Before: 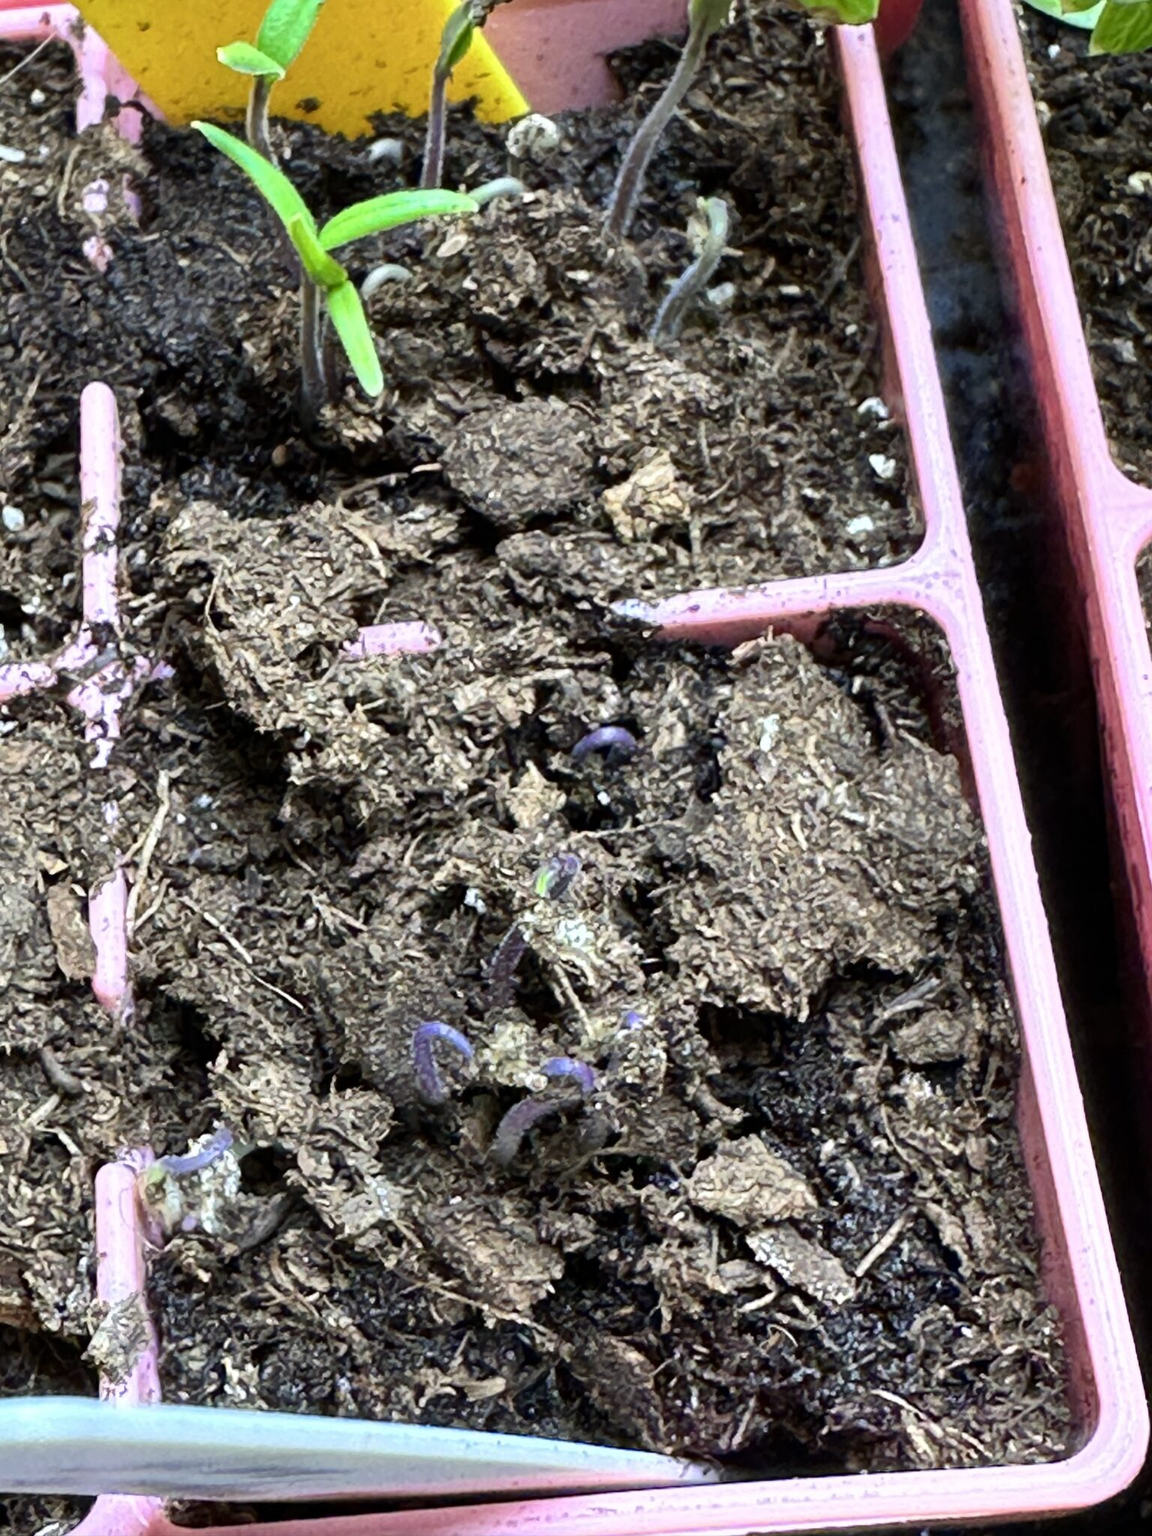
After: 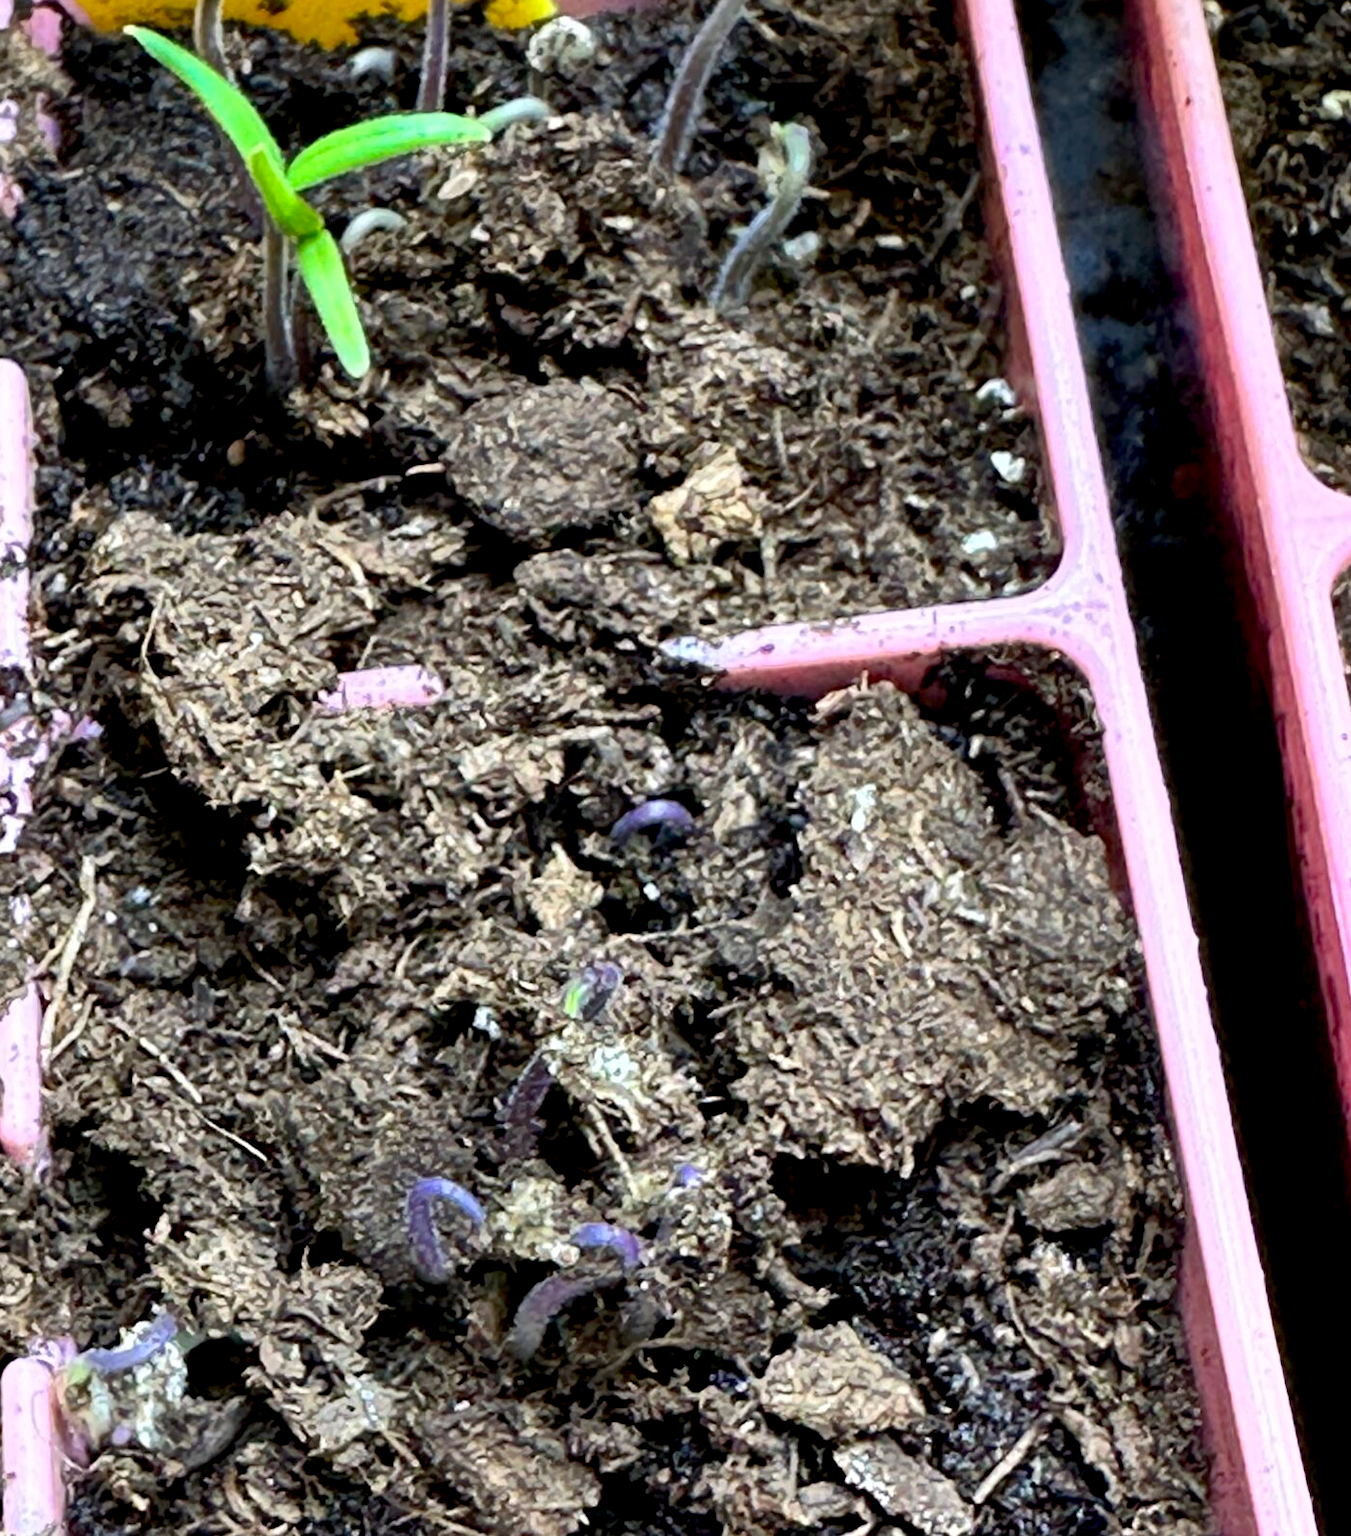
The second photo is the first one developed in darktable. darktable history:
crop: left 8.259%, top 6.599%, bottom 15.197%
tone equalizer: on, module defaults
exposure: black level correction 0.009, compensate exposure bias true, compensate highlight preservation false
